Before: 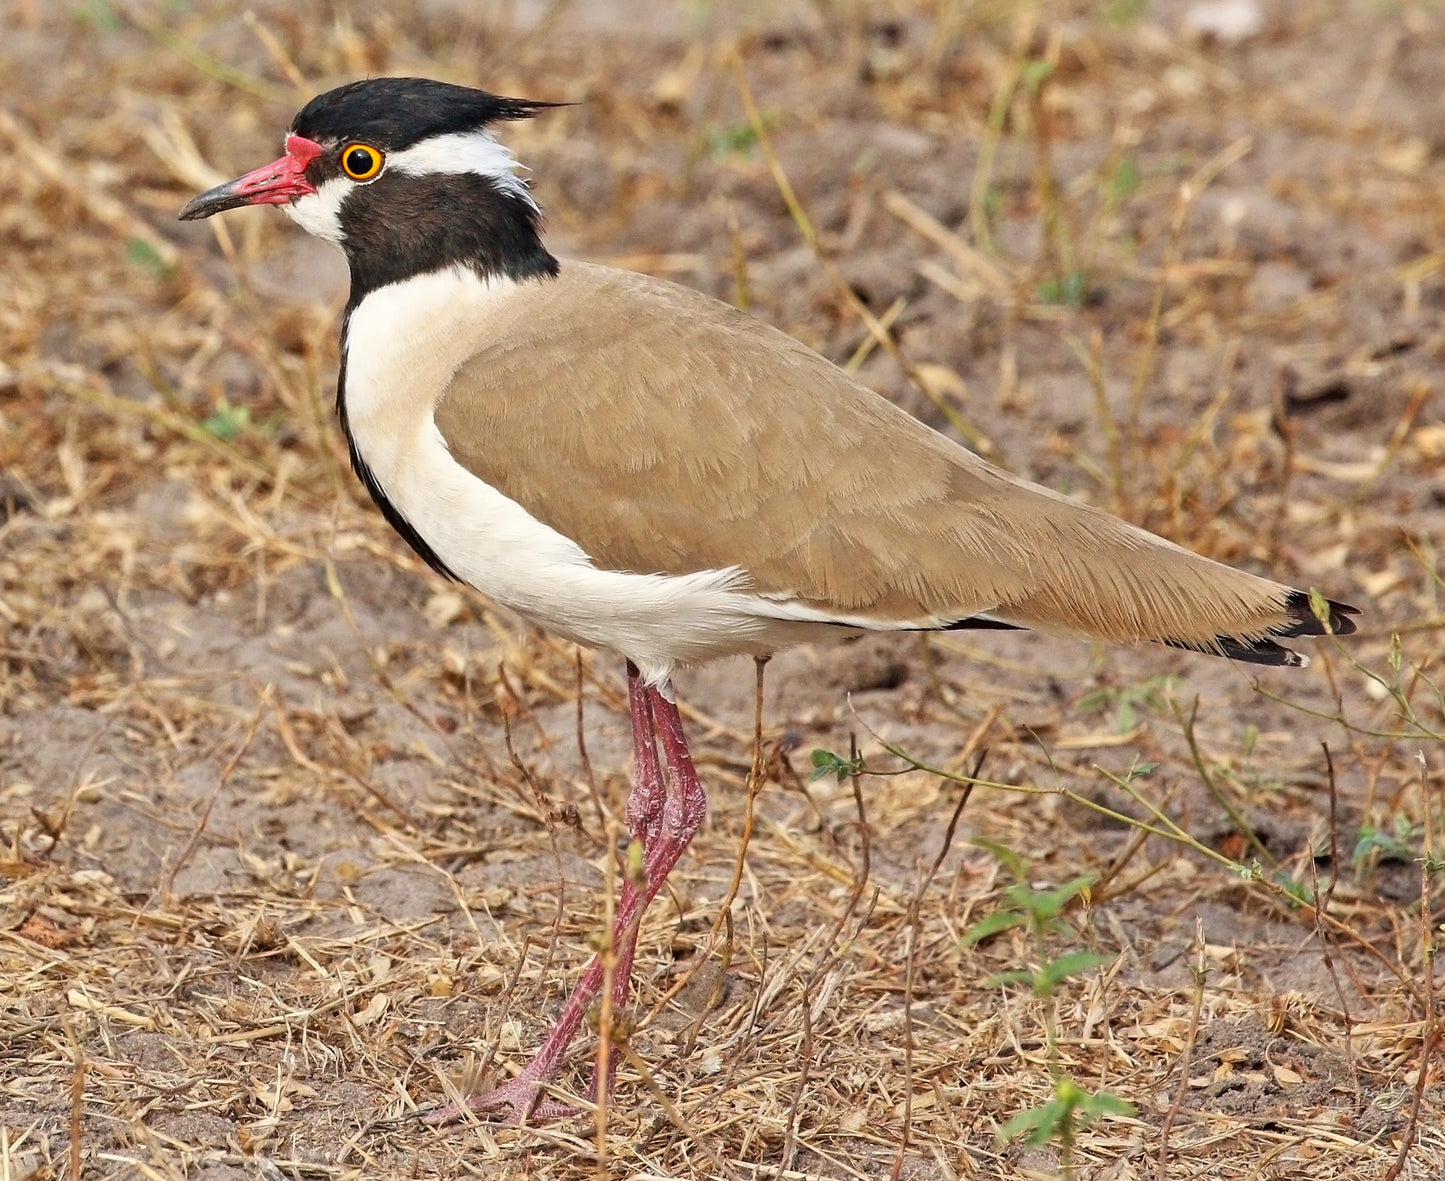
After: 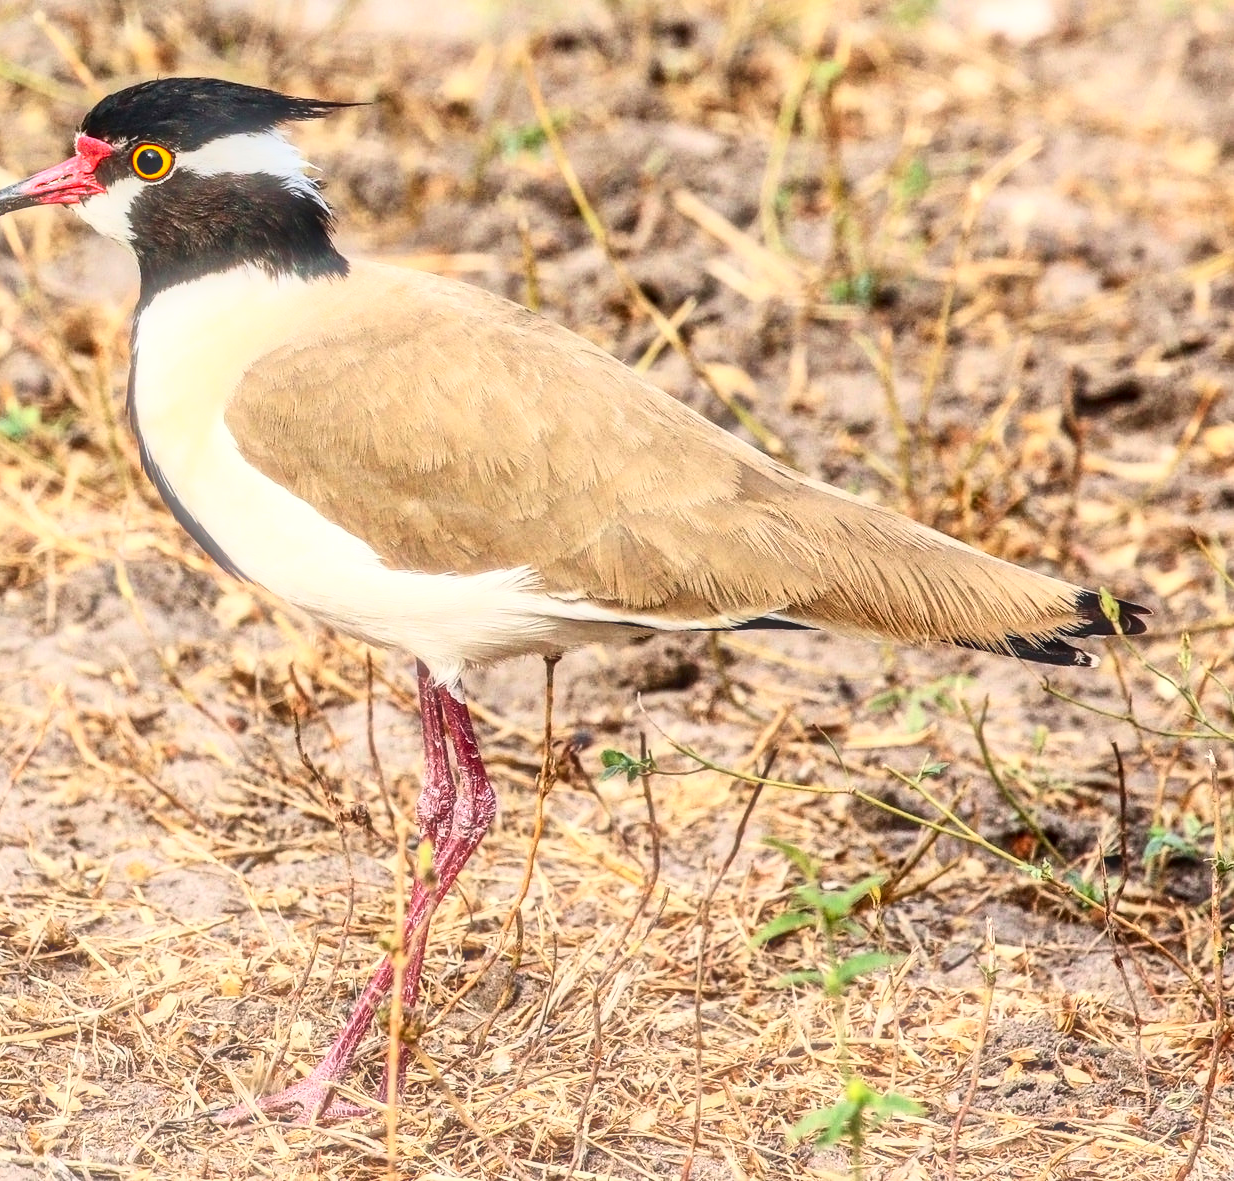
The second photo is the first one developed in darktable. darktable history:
local contrast: highlights 25%, detail 130%
exposure: black level correction 0.001, exposure 0.014 EV, compensate highlight preservation false
crop and rotate: left 14.584%
contrast brightness saturation: contrast 0.4, brightness 0.1, saturation 0.21
bloom: size 5%, threshold 95%, strength 15%
